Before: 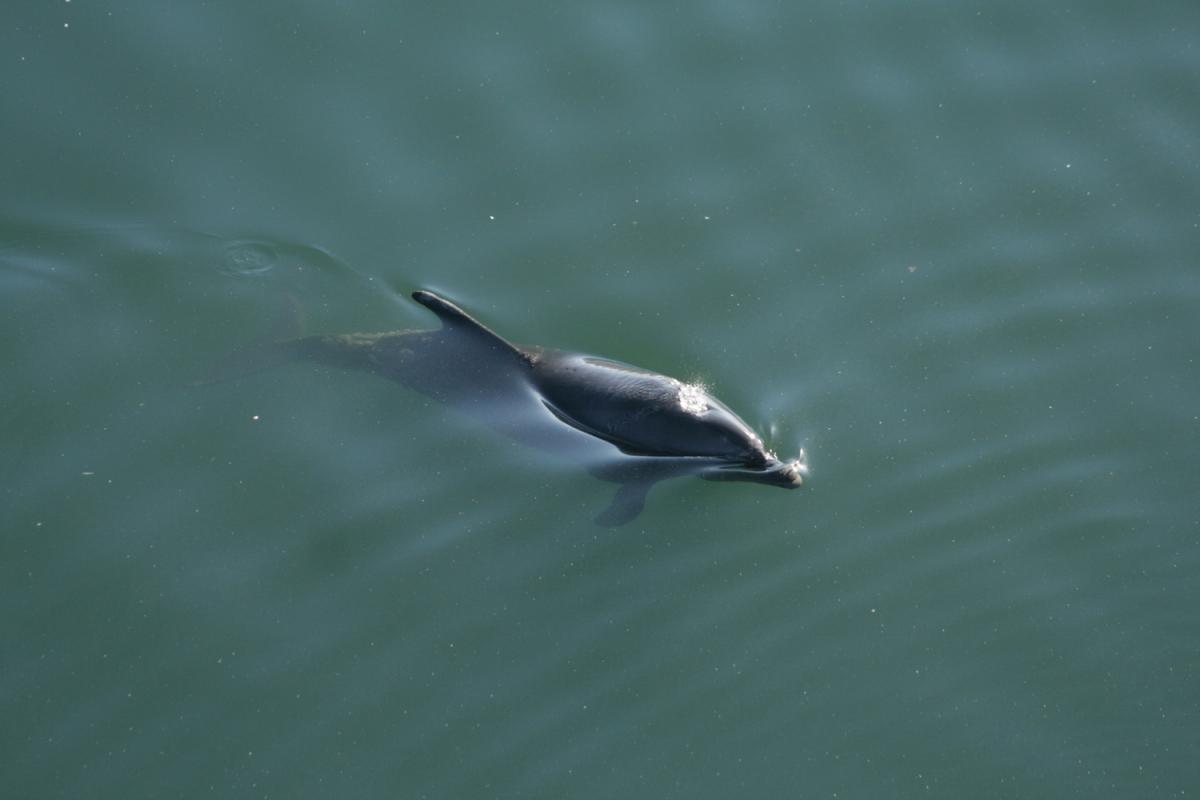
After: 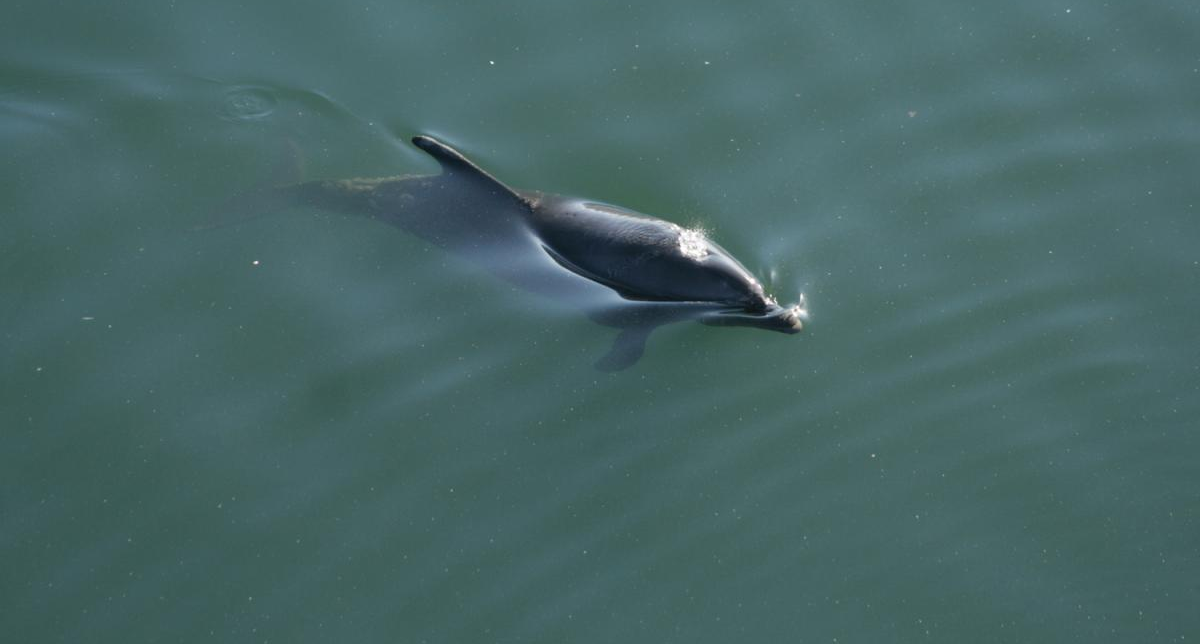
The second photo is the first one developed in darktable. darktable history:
crop and rotate: top 19.407%
